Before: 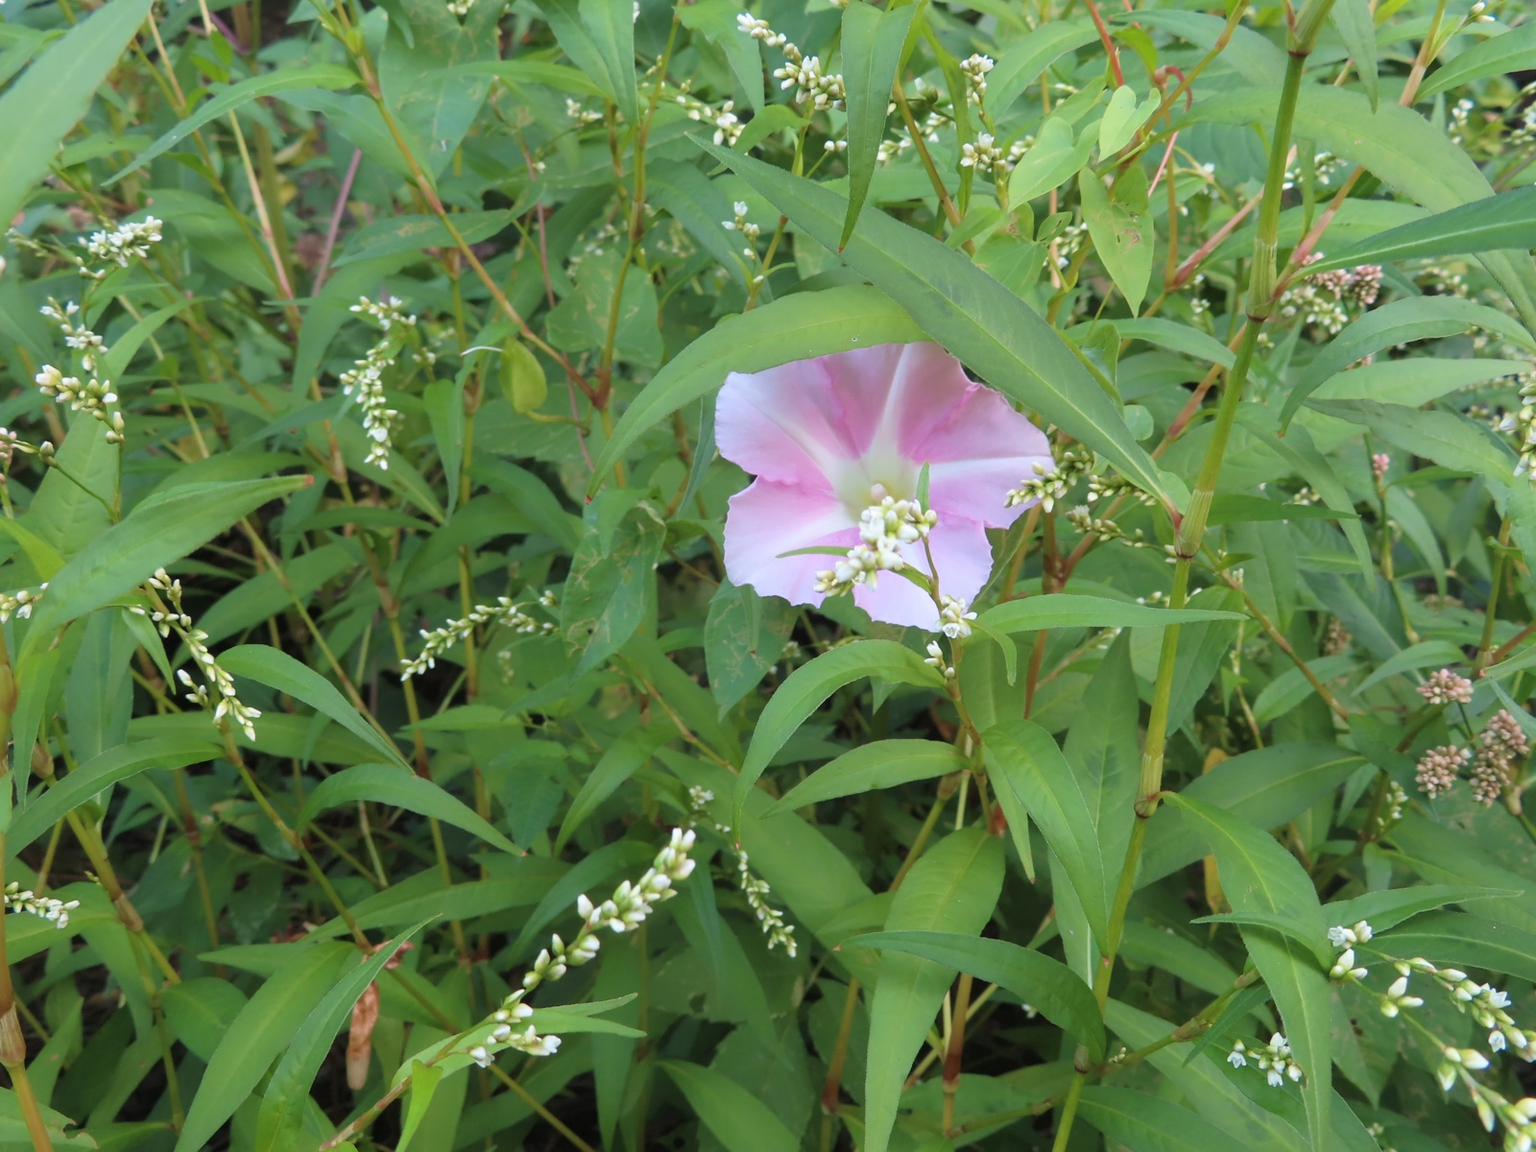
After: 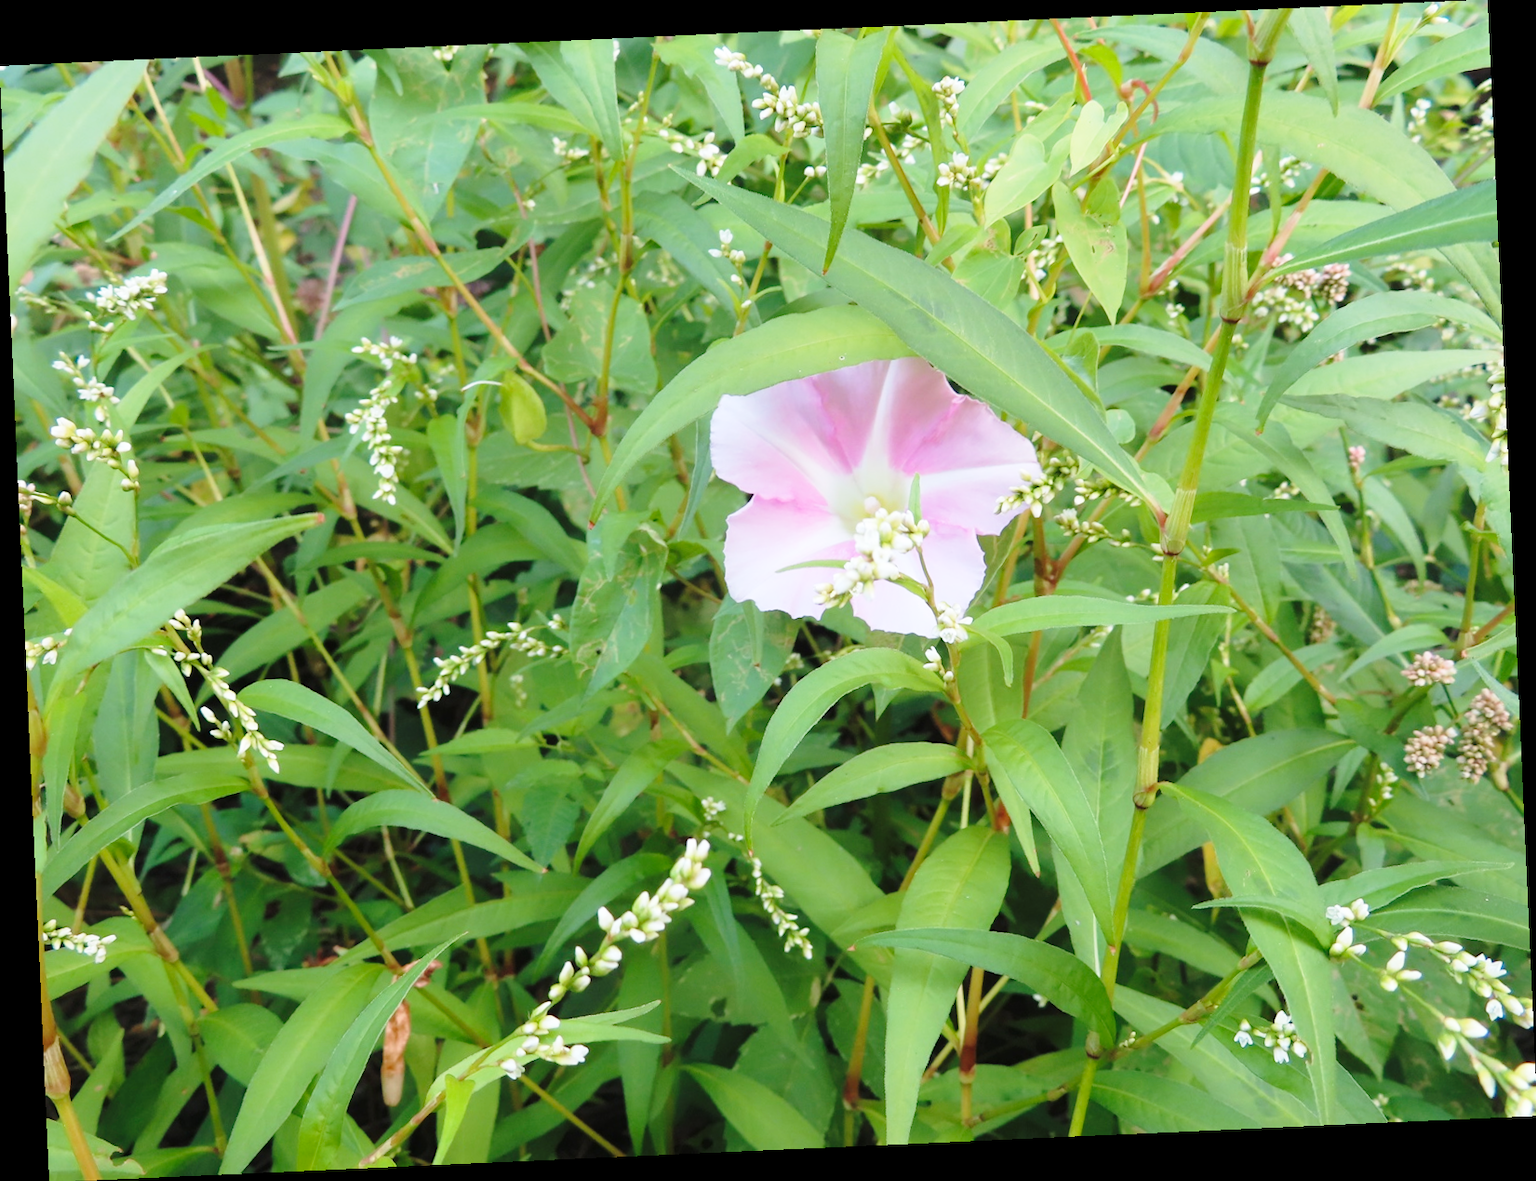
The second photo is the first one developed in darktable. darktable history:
base curve: curves: ch0 [(0, 0) (0.028, 0.03) (0.121, 0.232) (0.46, 0.748) (0.859, 0.968) (1, 1)], preserve colors none
rotate and perspective: rotation -2.56°, automatic cropping off
